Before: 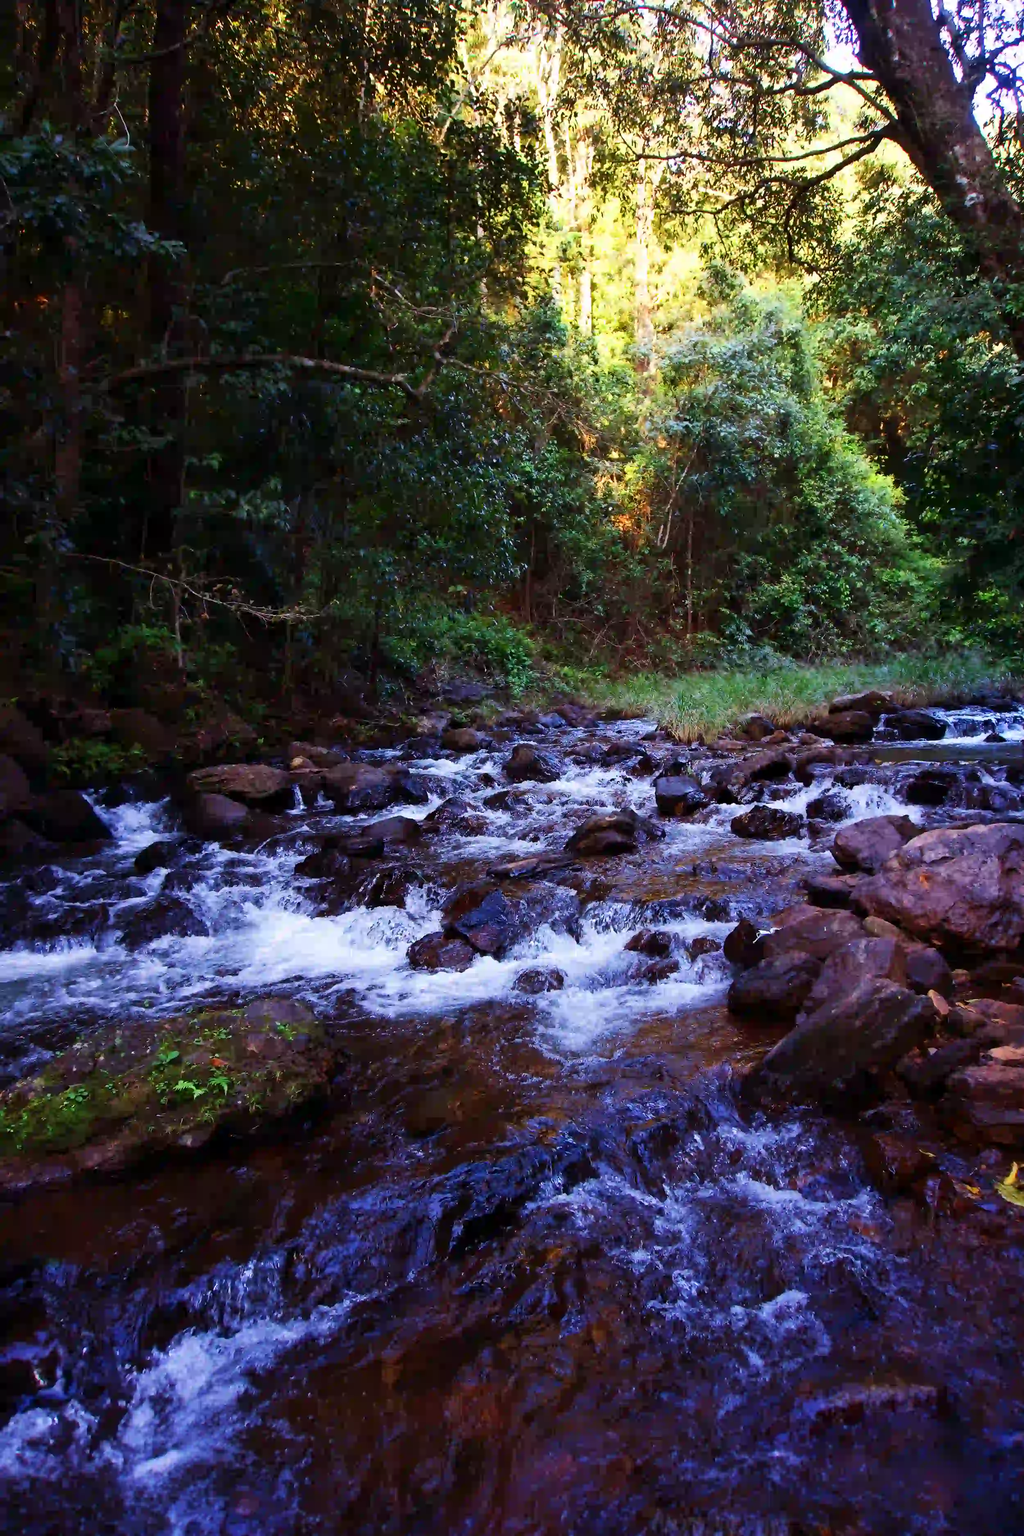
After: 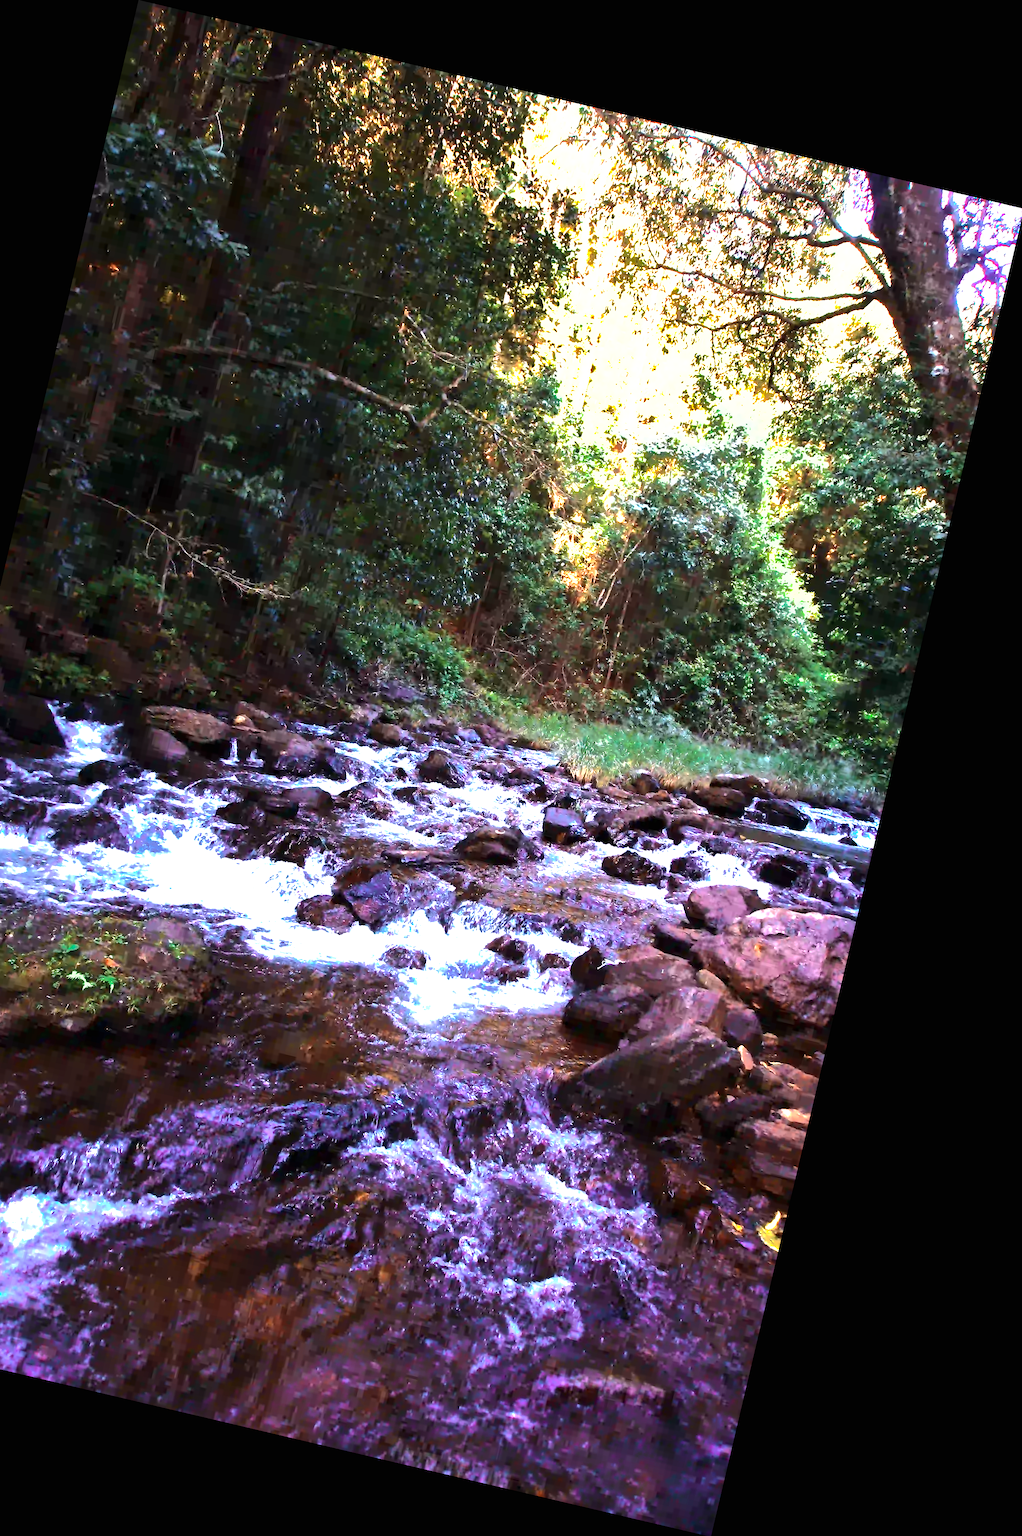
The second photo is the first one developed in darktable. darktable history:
shadows and highlights: shadows 25, highlights -70
crop and rotate: left 14.584%
color zones: curves: ch0 [(0.018, 0.548) (0.197, 0.654) (0.425, 0.447) (0.605, 0.658) (0.732, 0.579)]; ch1 [(0.105, 0.531) (0.224, 0.531) (0.386, 0.39) (0.618, 0.456) (0.732, 0.456) (0.956, 0.421)]; ch2 [(0.039, 0.583) (0.215, 0.465) (0.399, 0.544) (0.465, 0.548) (0.614, 0.447) (0.724, 0.43) (0.882, 0.623) (0.956, 0.632)]
tone equalizer: -8 EV -0.417 EV, -7 EV -0.389 EV, -6 EV -0.333 EV, -5 EV -0.222 EV, -3 EV 0.222 EV, -2 EV 0.333 EV, -1 EV 0.389 EV, +0 EV 0.417 EV, edges refinement/feathering 500, mask exposure compensation -1.57 EV, preserve details no
exposure: black level correction 0, exposure 1.2 EV, compensate exposure bias true, compensate highlight preservation false
rotate and perspective: rotation 13.27°, automatic cropping off
